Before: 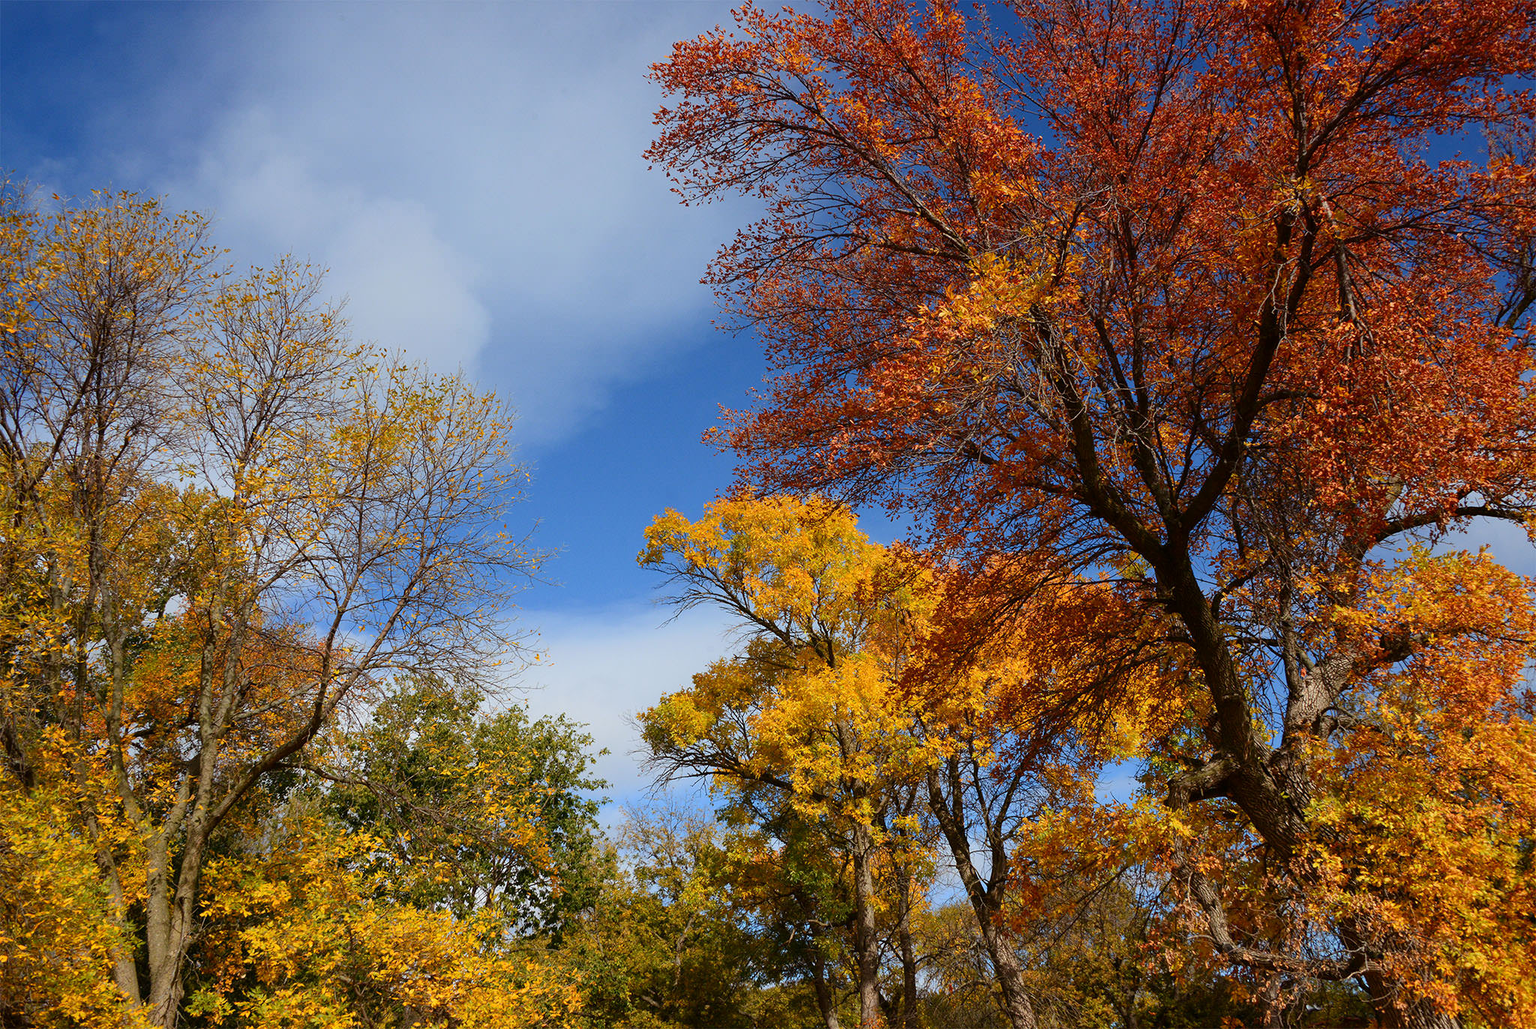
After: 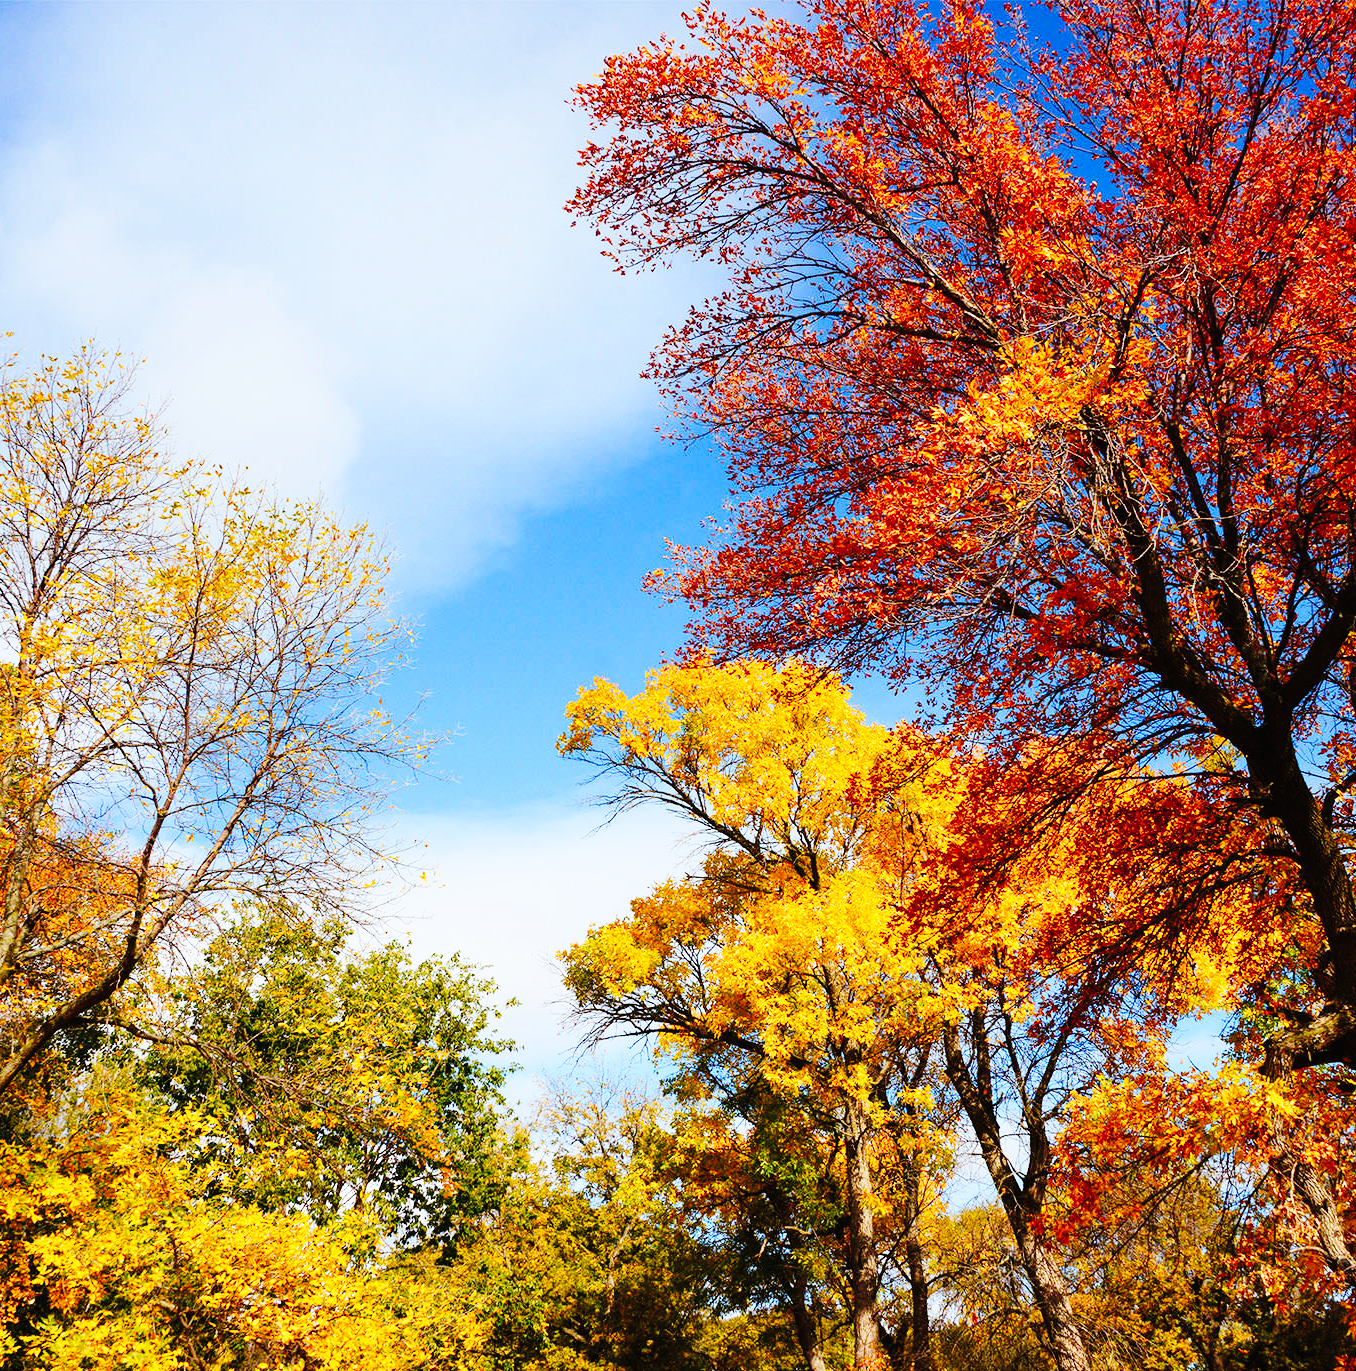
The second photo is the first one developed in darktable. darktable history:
contrast brightness saturation: contrast 0.033, brightness 0.07, saturation 0.124
base curve: curves: ch0 [(0, 0) (0, 0) (0.002, 0.001) (0.008, 0.003) (0.019, 0.011) (0.037, 0.037) (0.064, 0.11) (0.102, 0.232) (0.152, 0.379) (0.216, 0.524) (0.296, 0.665) (0.394, 0.789) (0.512, 0.881) (0.651, 0.945) (0.813, 0.986) (1, 1)], preserve colors none
crop and rotate: left 14.334%, right 19.414%
